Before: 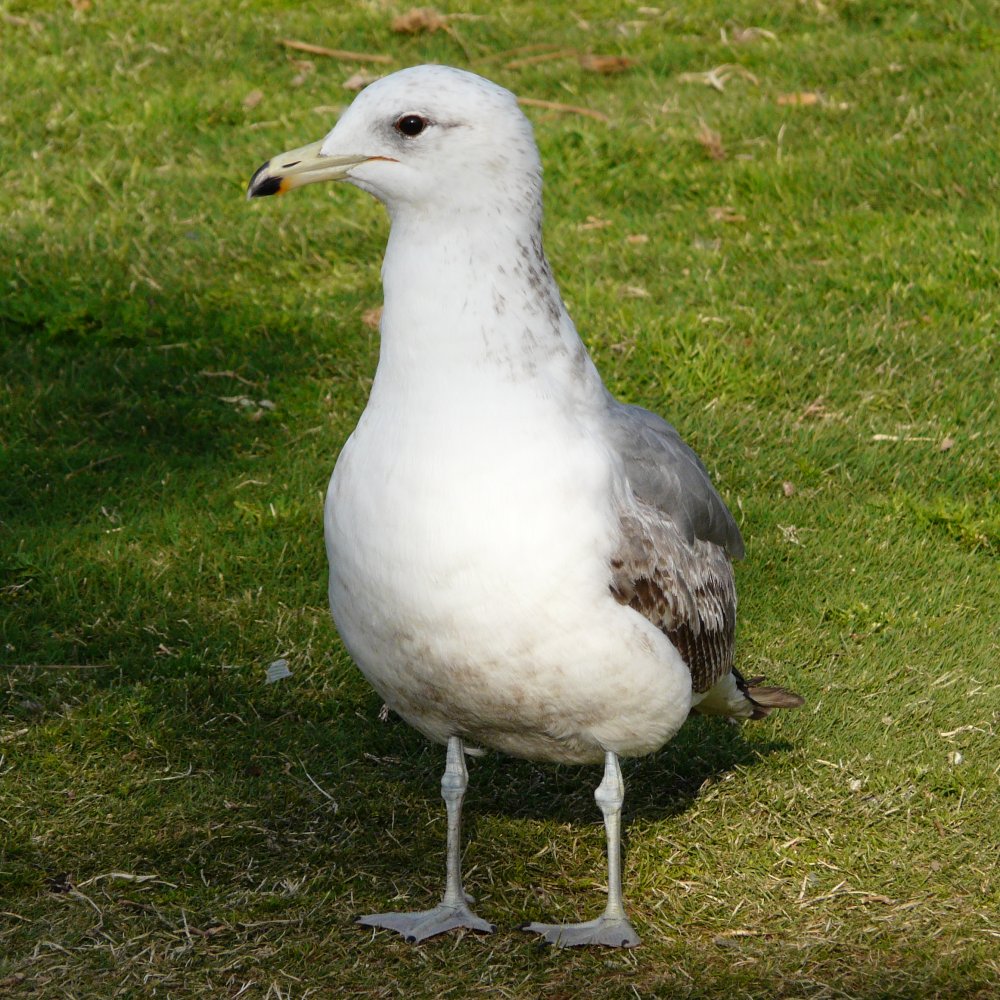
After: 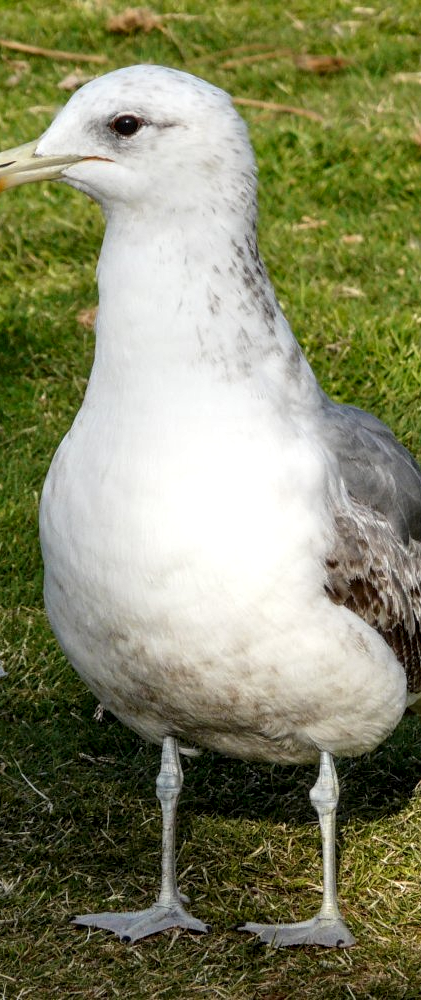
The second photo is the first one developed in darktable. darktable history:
crop: left 28.583%, right 29.231%
local contrast: detail 150%
